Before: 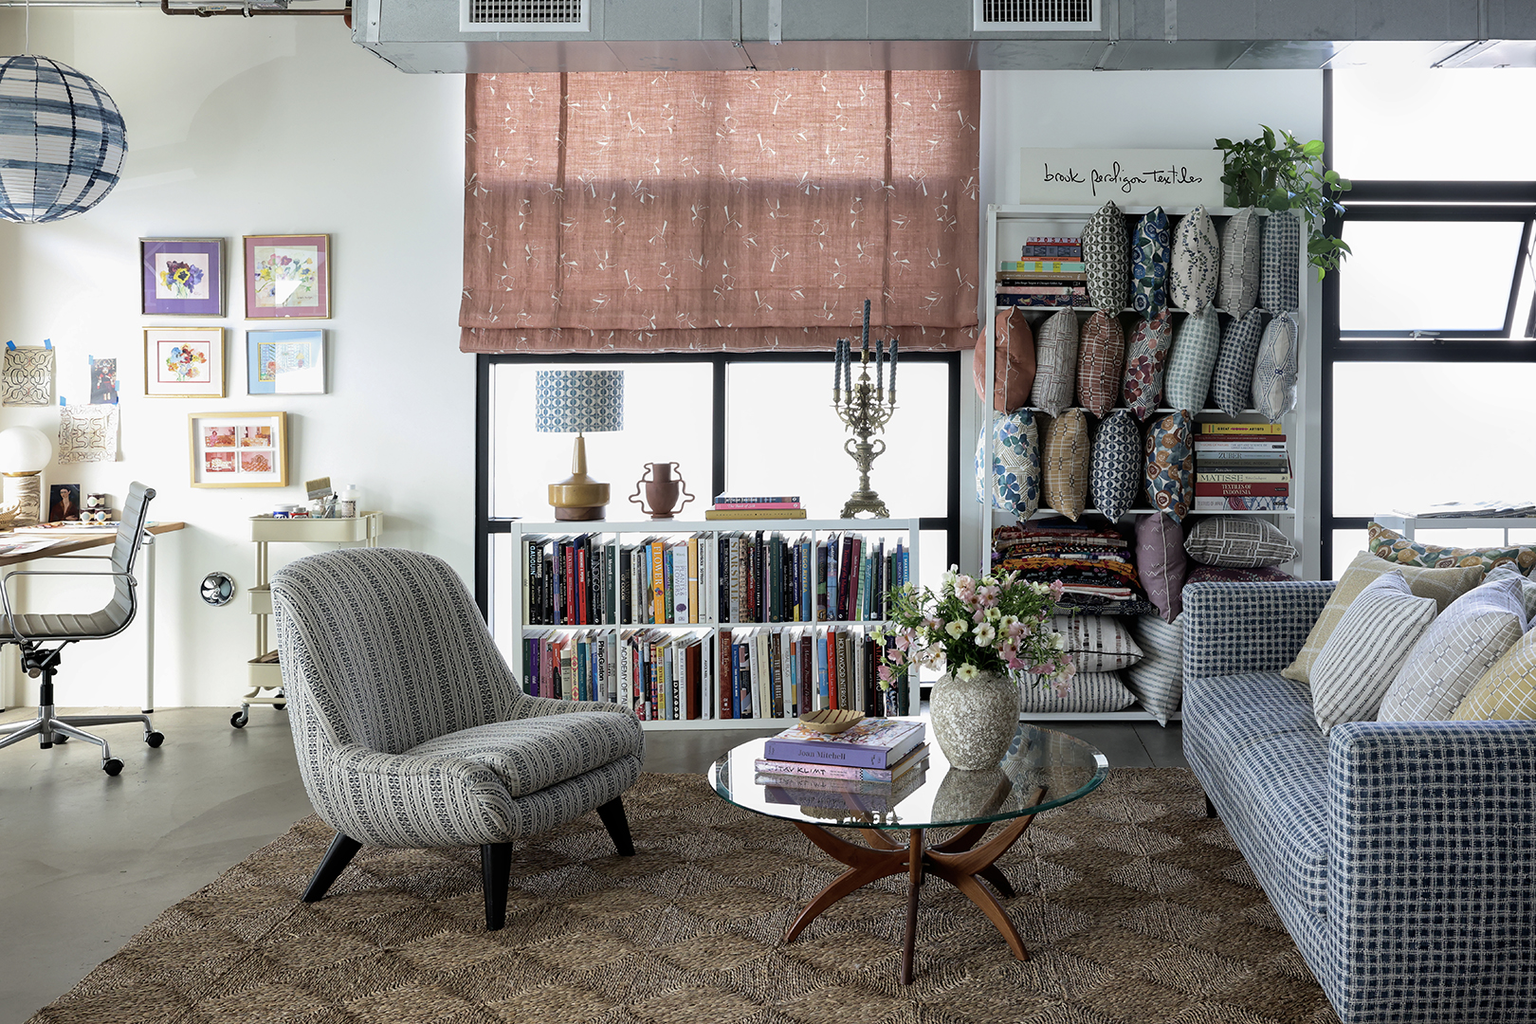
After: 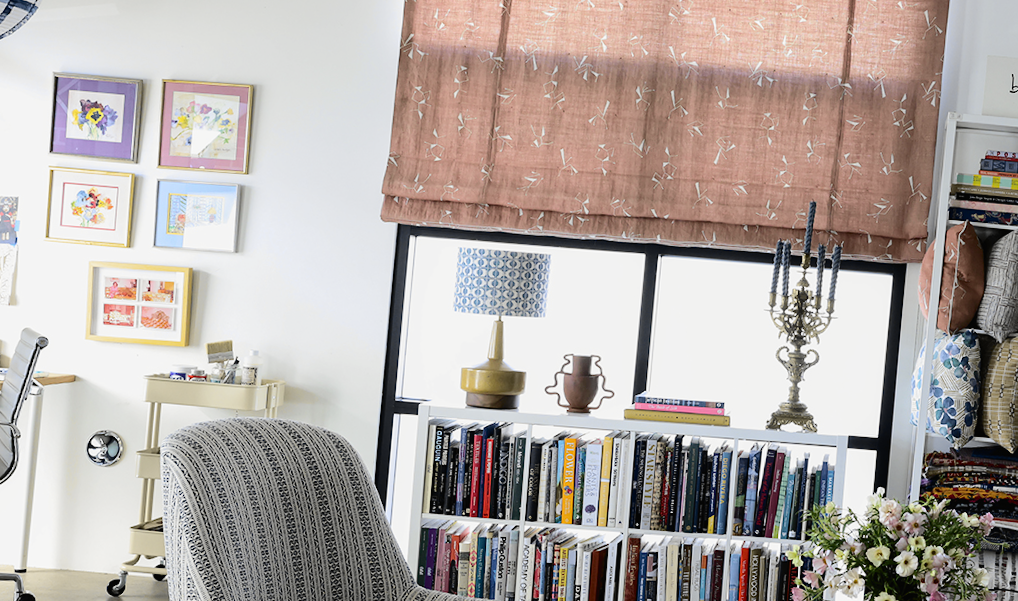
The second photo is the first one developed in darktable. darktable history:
crop and rotate: angle -4.81°, left 2.261%, top 6.851%, right 27.174%, bottom 30.654%
tone curve: curves: ch0 [(0, 0.01) (0.097, 0.07) (0.204, 0.173) (0.447, 0.517) (0.539, 0.624) (0.733, 0.791) (0.879, 0.898) (1, 0.98)]; ch1 [(0, 0) (0.393, 0.415) (0.447, 0.448) (0.485, 0.494) (0.523, 0.509) (0.545, 0.544) (0.574, 0.578) (0.648, 0.674) (1, 1)]; ch2 [(0, 0) (0.369, 0.388) (0.449, 0.431) (0.499, 0.5) (0.521, 0.517) (0.53, 0.54) (0.564, 0.569) (0.674, 0.735) (1, 1)], color space Lab, independent channels
